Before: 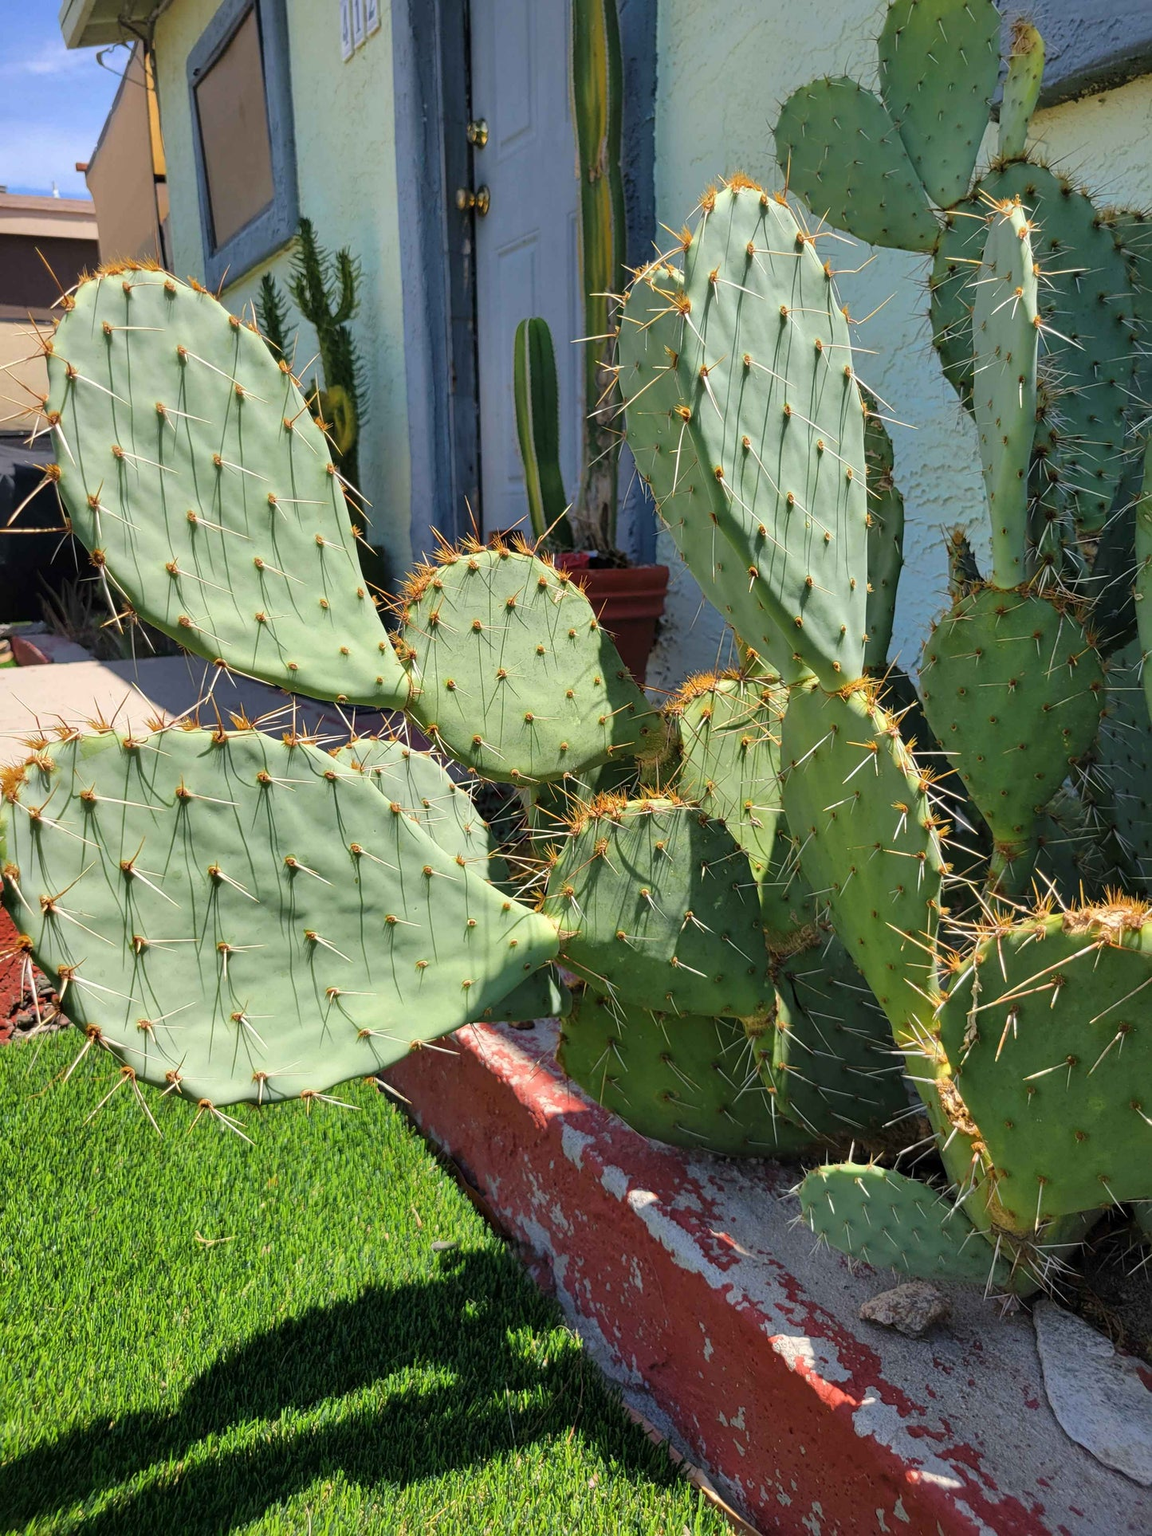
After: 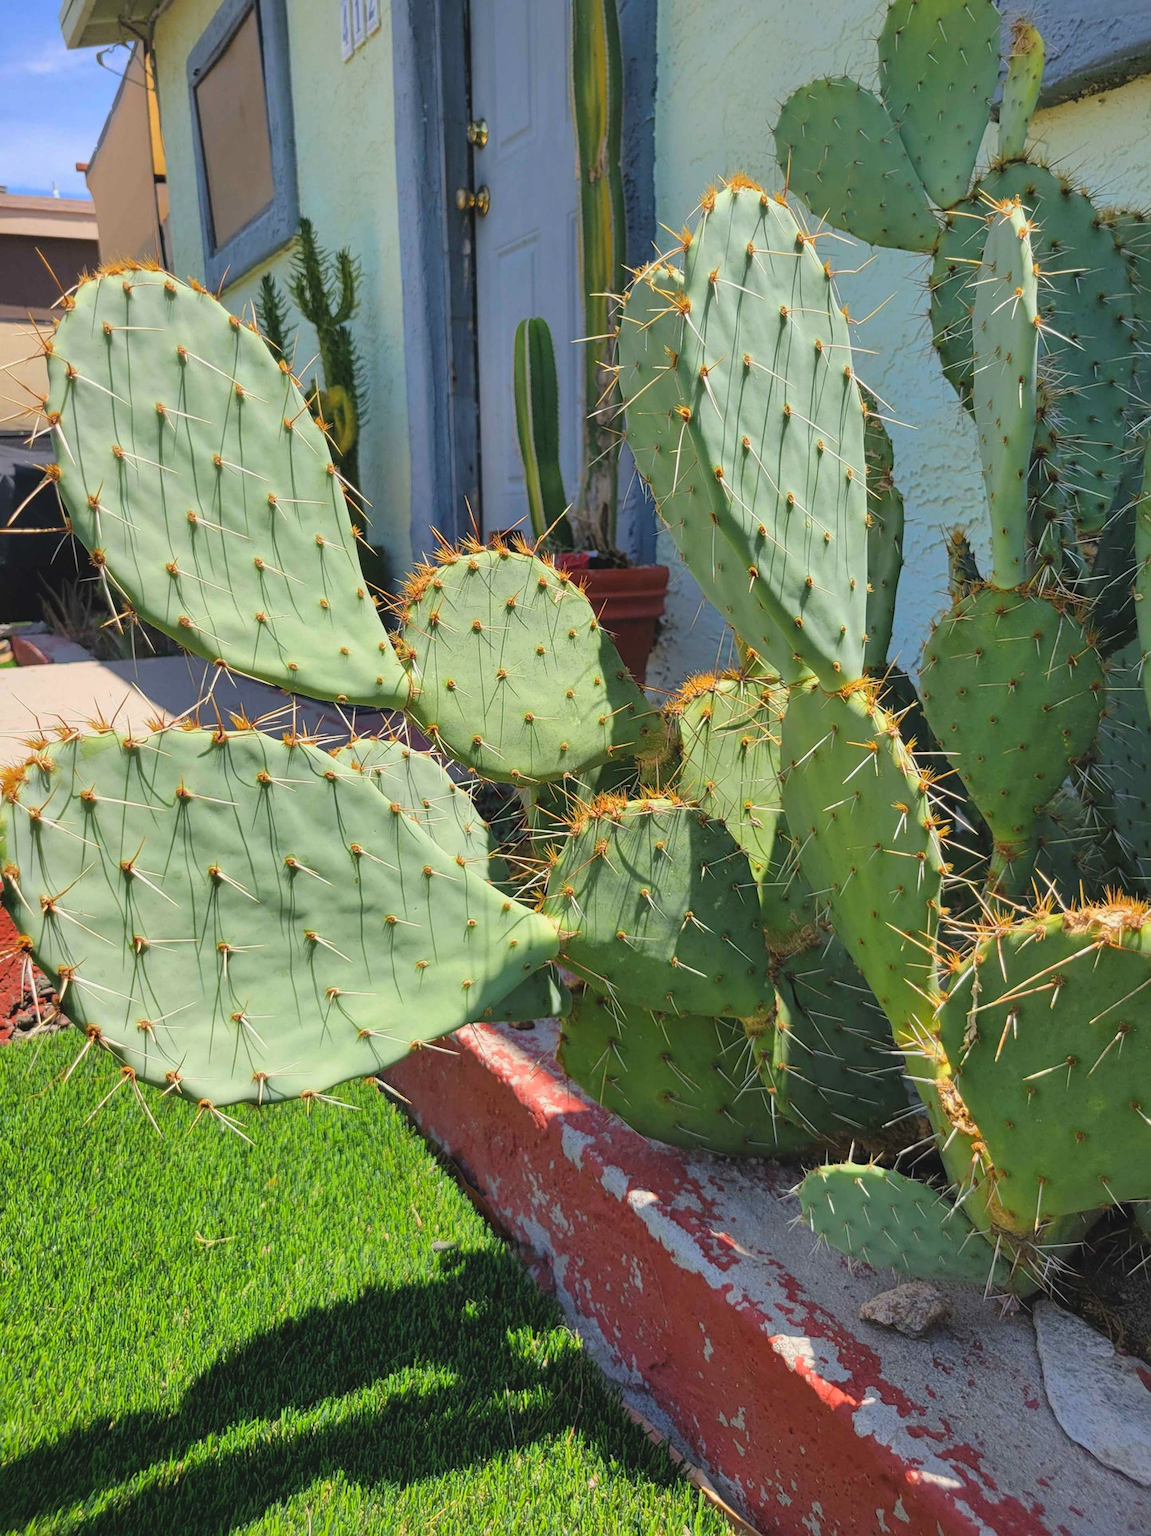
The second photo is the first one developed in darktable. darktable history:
contrast brightness saturation: contrast -0.093, brightness 0.054, saturation 0.082
